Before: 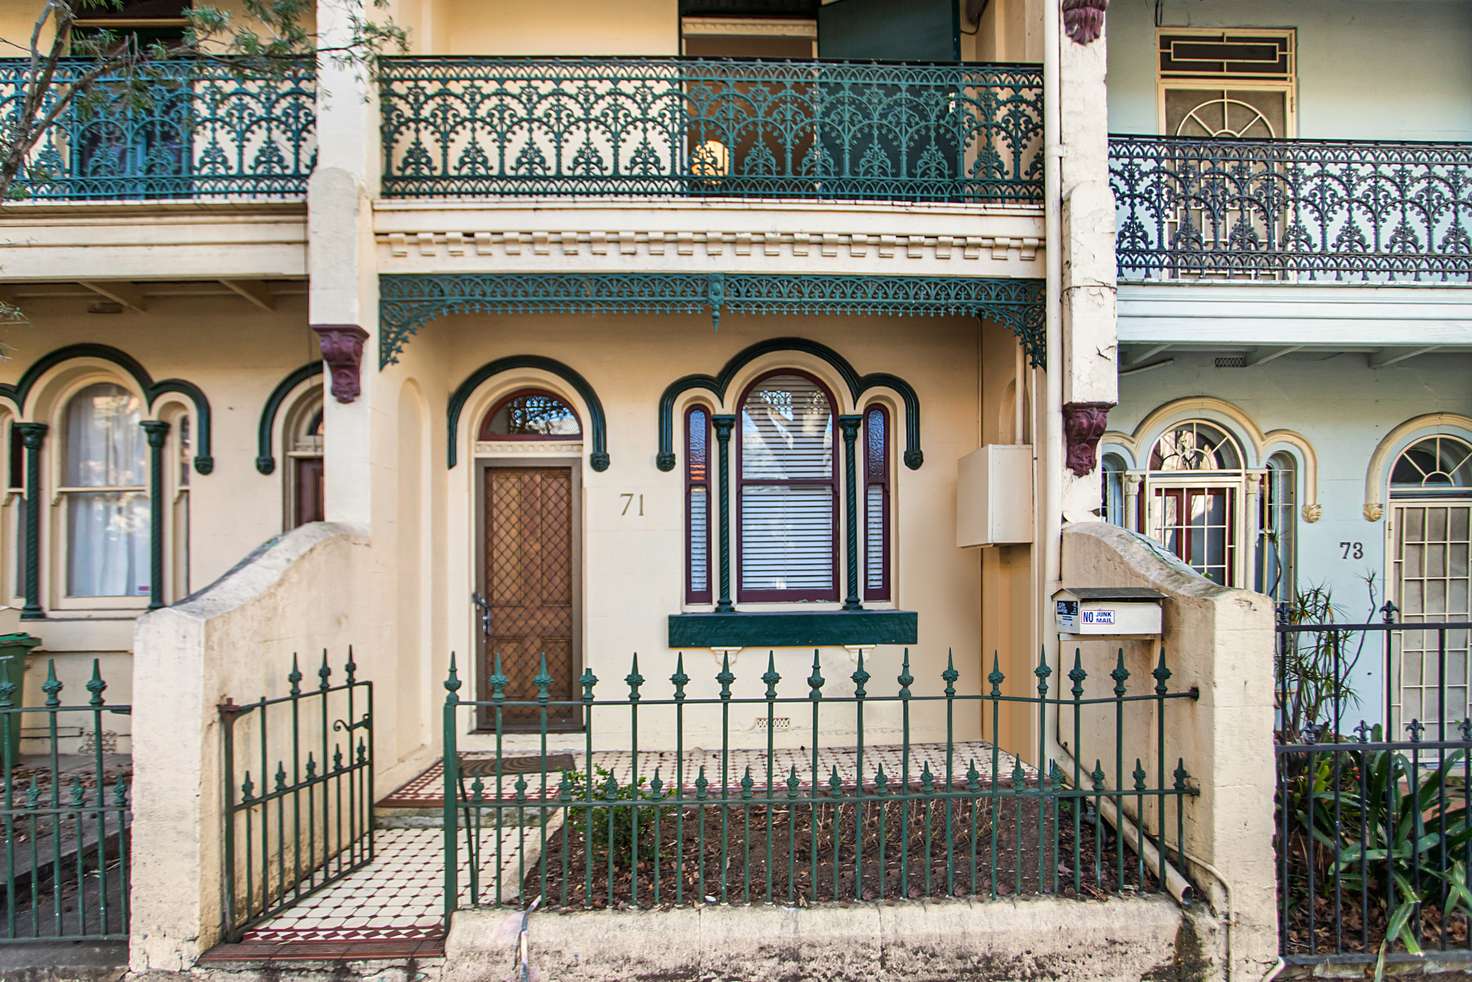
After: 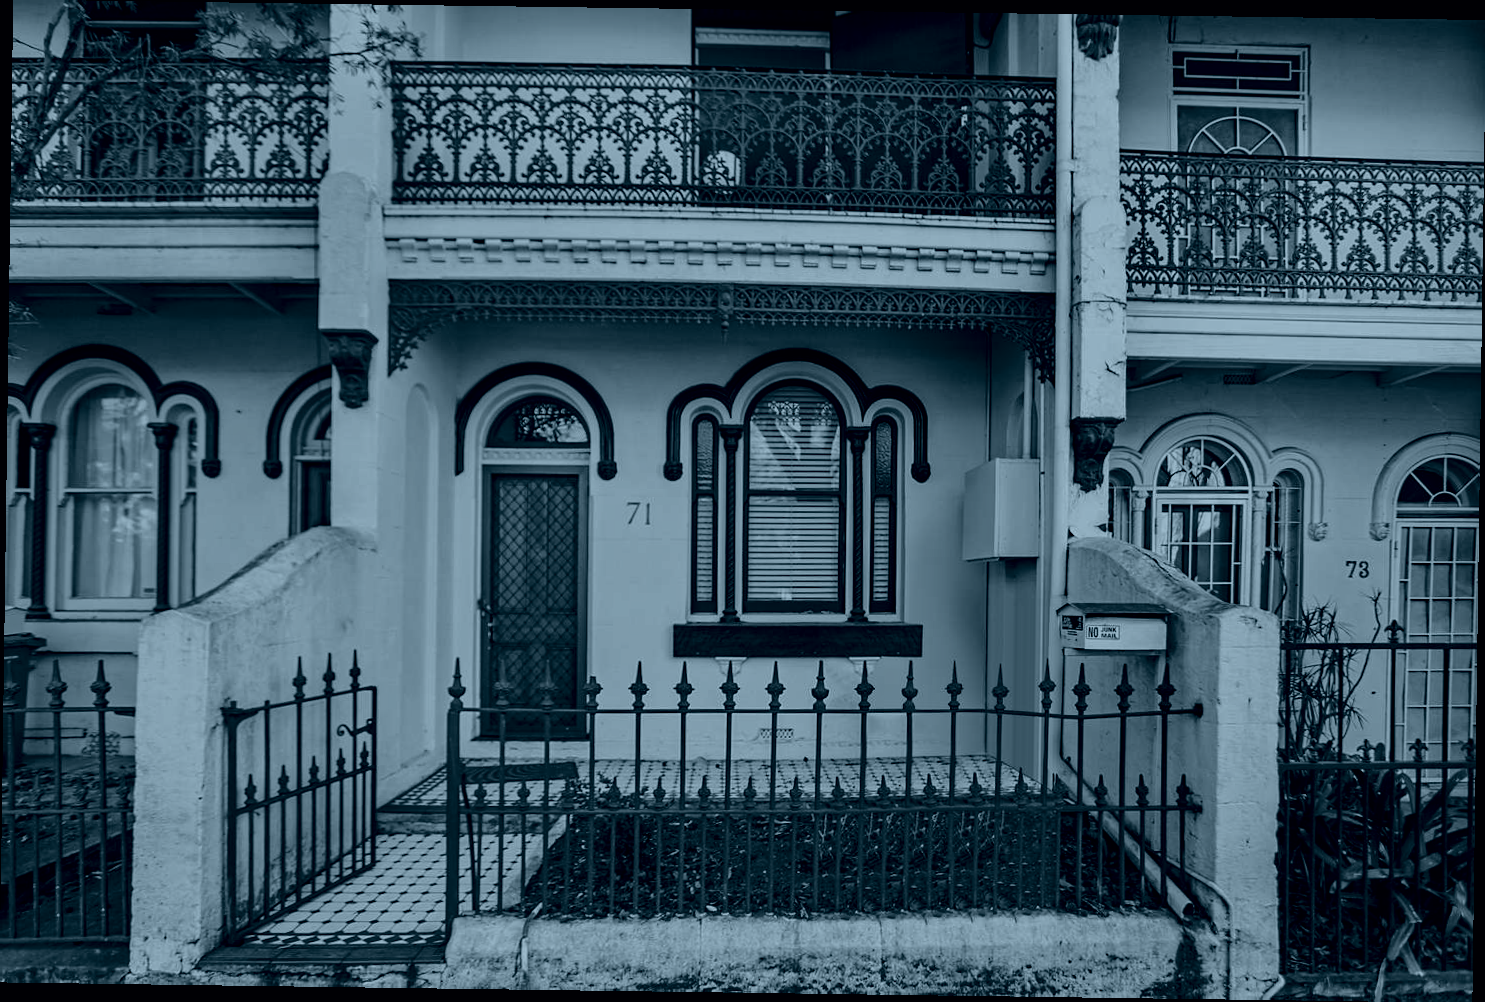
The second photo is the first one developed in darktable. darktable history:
tone equalizer: -8 EV -1.08 EV, -7 EV -1.01 EV, -6 EV -0.867 EV, -5 EV -0.578 EV, -3 EV 0.578 EV, -2 EV 0.867 EV, -1 EV 1.01 EV, +0 EV 1.08 EV, edges refinement/feathering 500, mask exposure compensation -1.57 EV, preserve details no
colorize: hue 194.4°, saturation 29%, source mix 61.75%, lightness 3.98%, version 1
rotate and perspective: rotation 0.8°, automatic cropping off
haze removal: compatibility mode true, adaptive false
